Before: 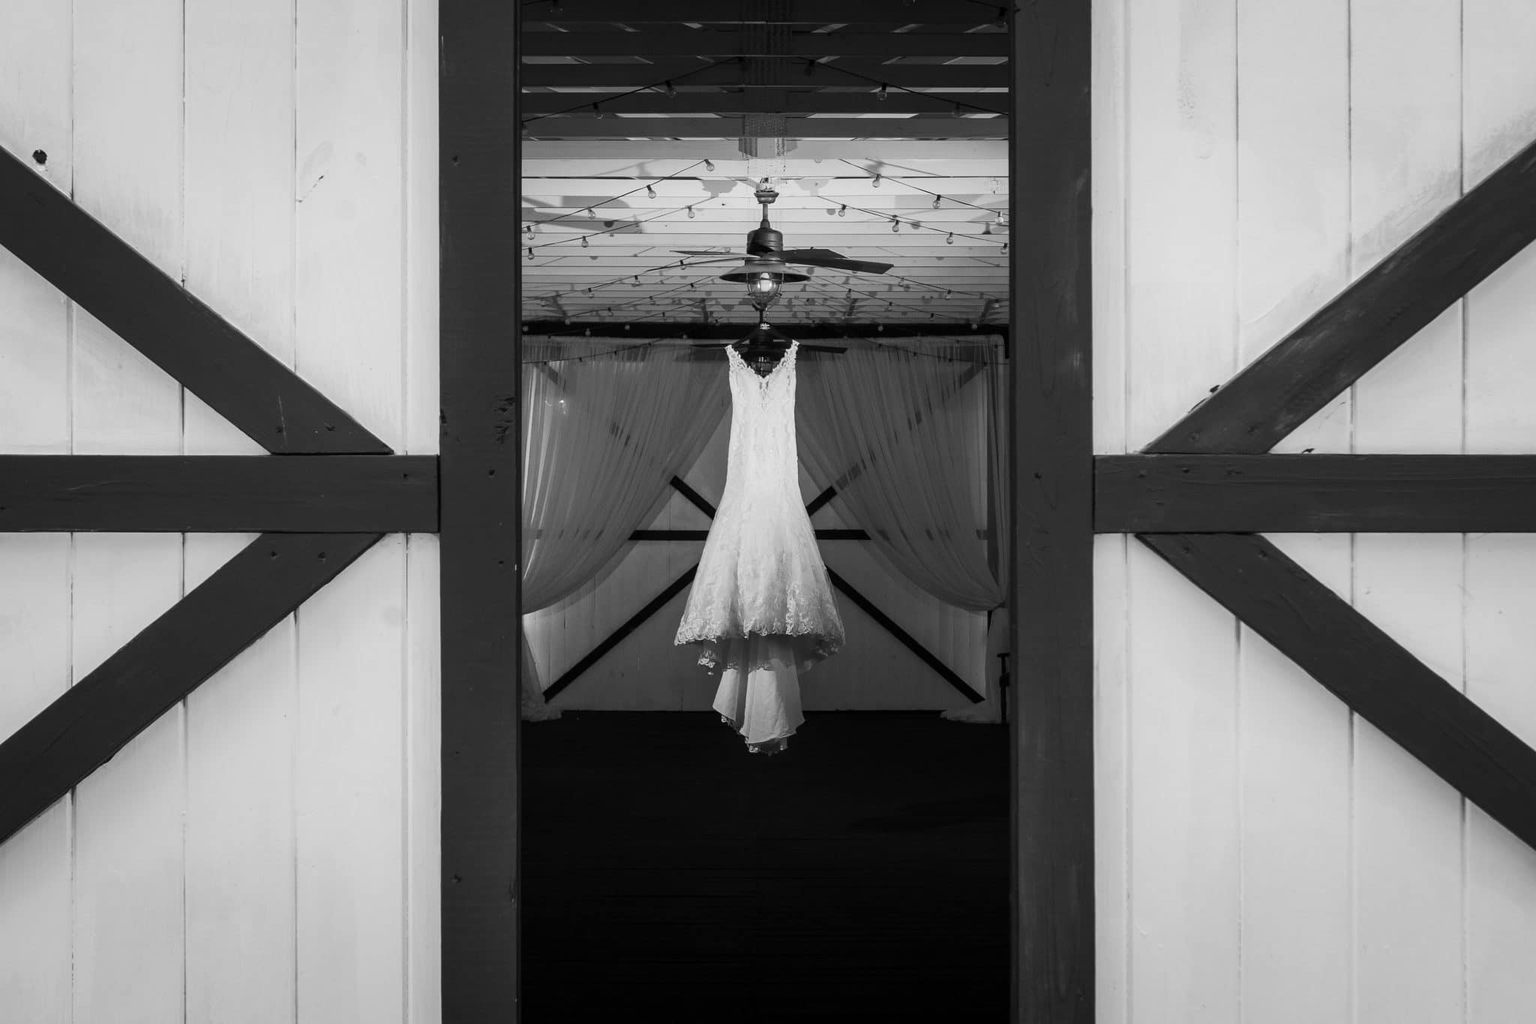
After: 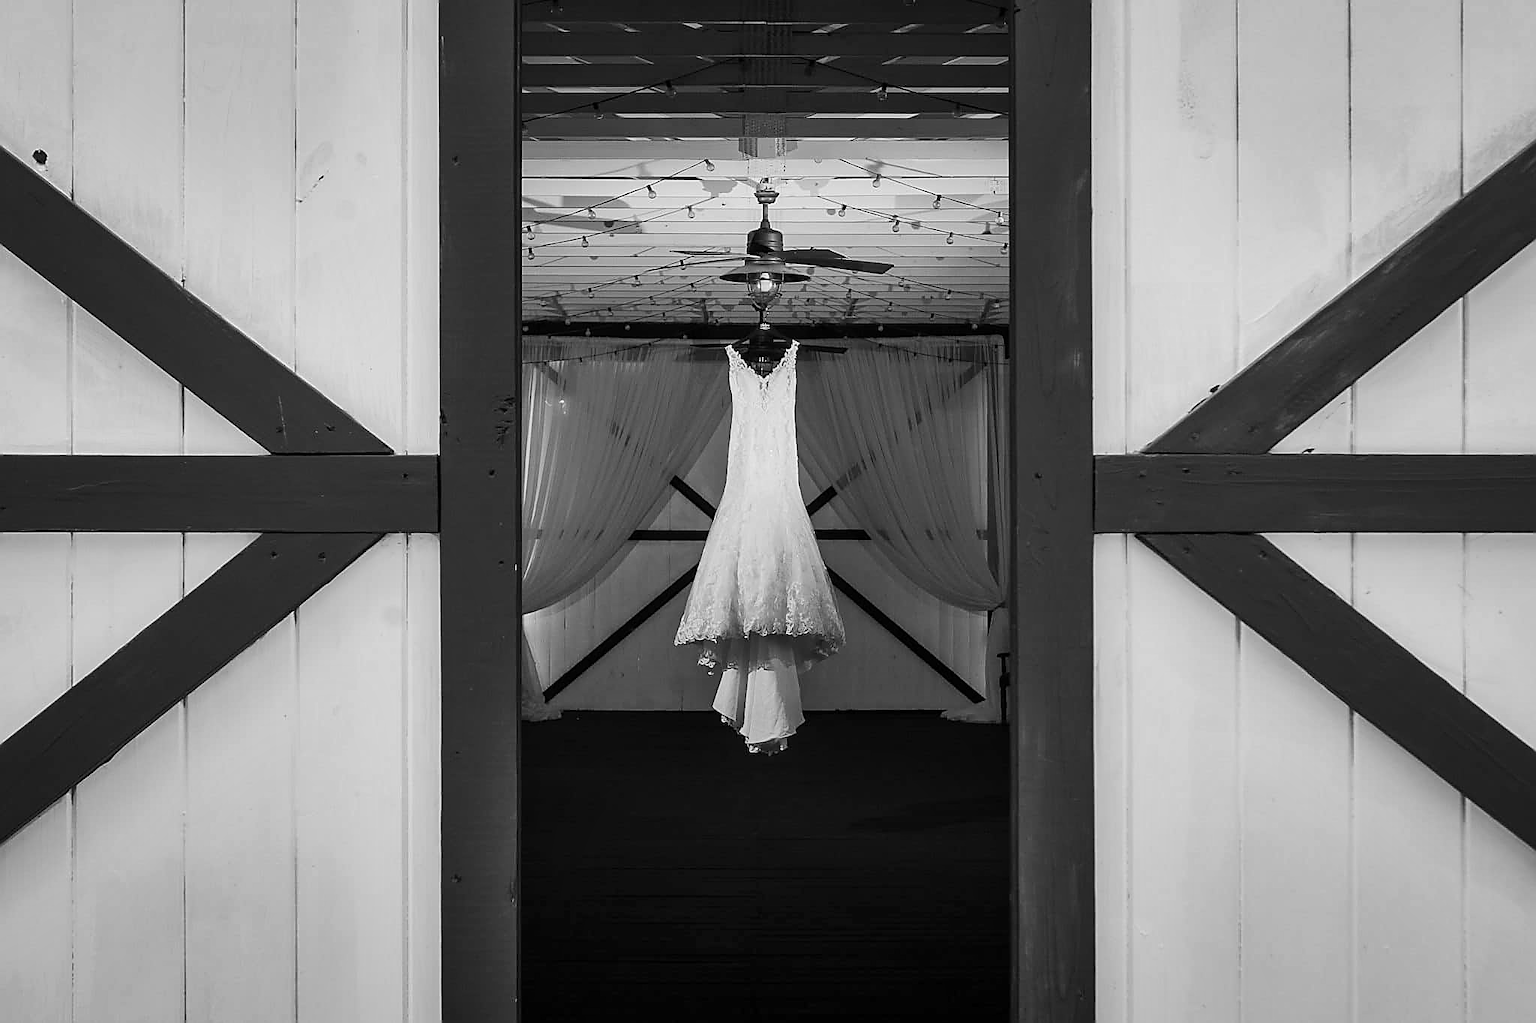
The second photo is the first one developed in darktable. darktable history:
shadows and highlights: low approximation 0.01, soften with gaussian
sharpen: radius 1.4, amount 1.25, threshold 0.7
